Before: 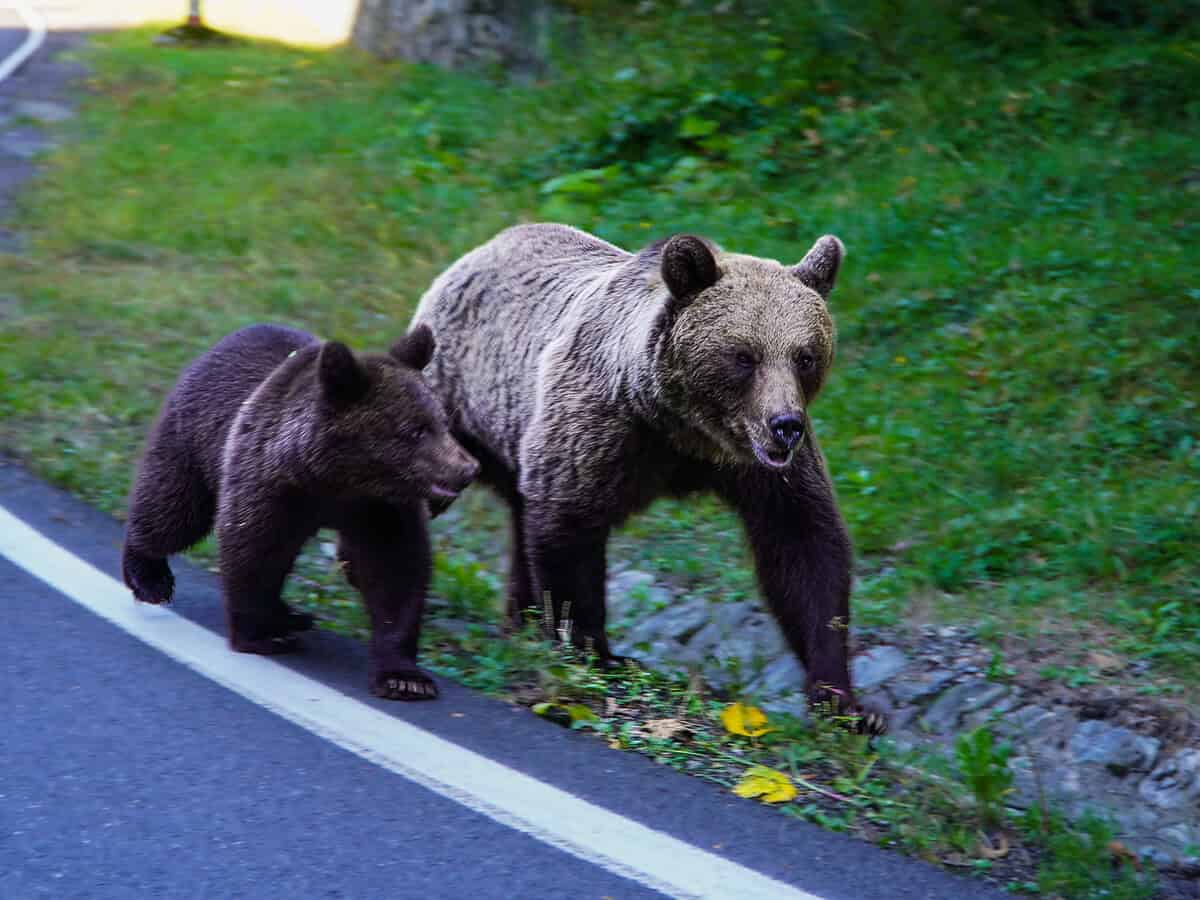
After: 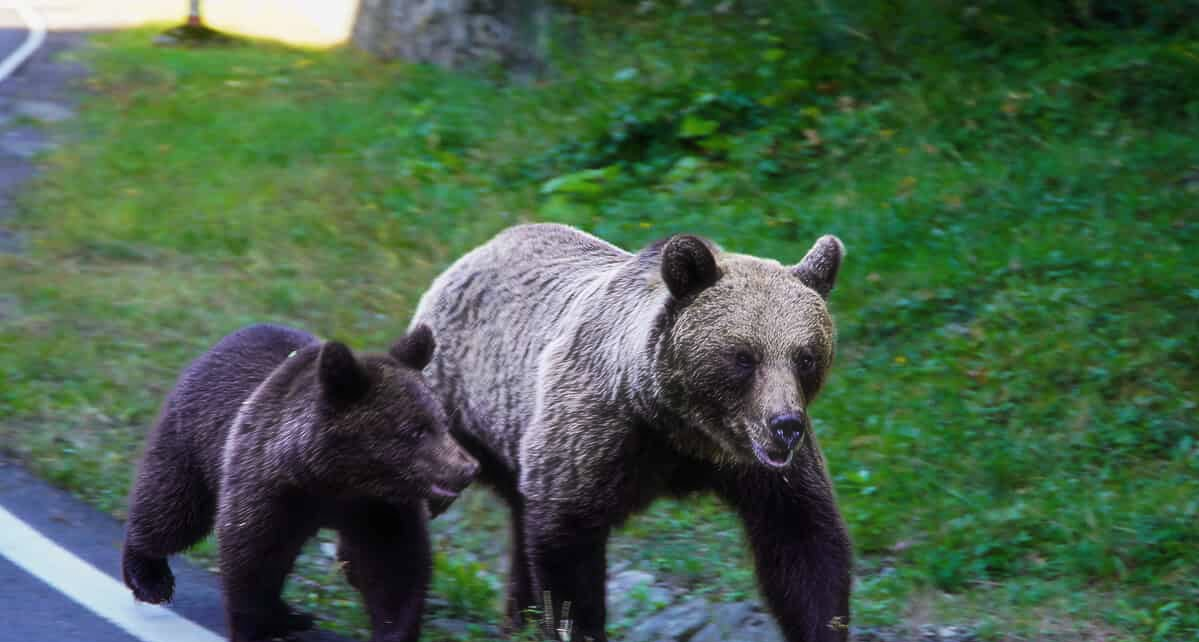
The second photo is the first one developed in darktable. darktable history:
haze removal: strength -0.1, adaptive false
crop: bottom 28.576%
